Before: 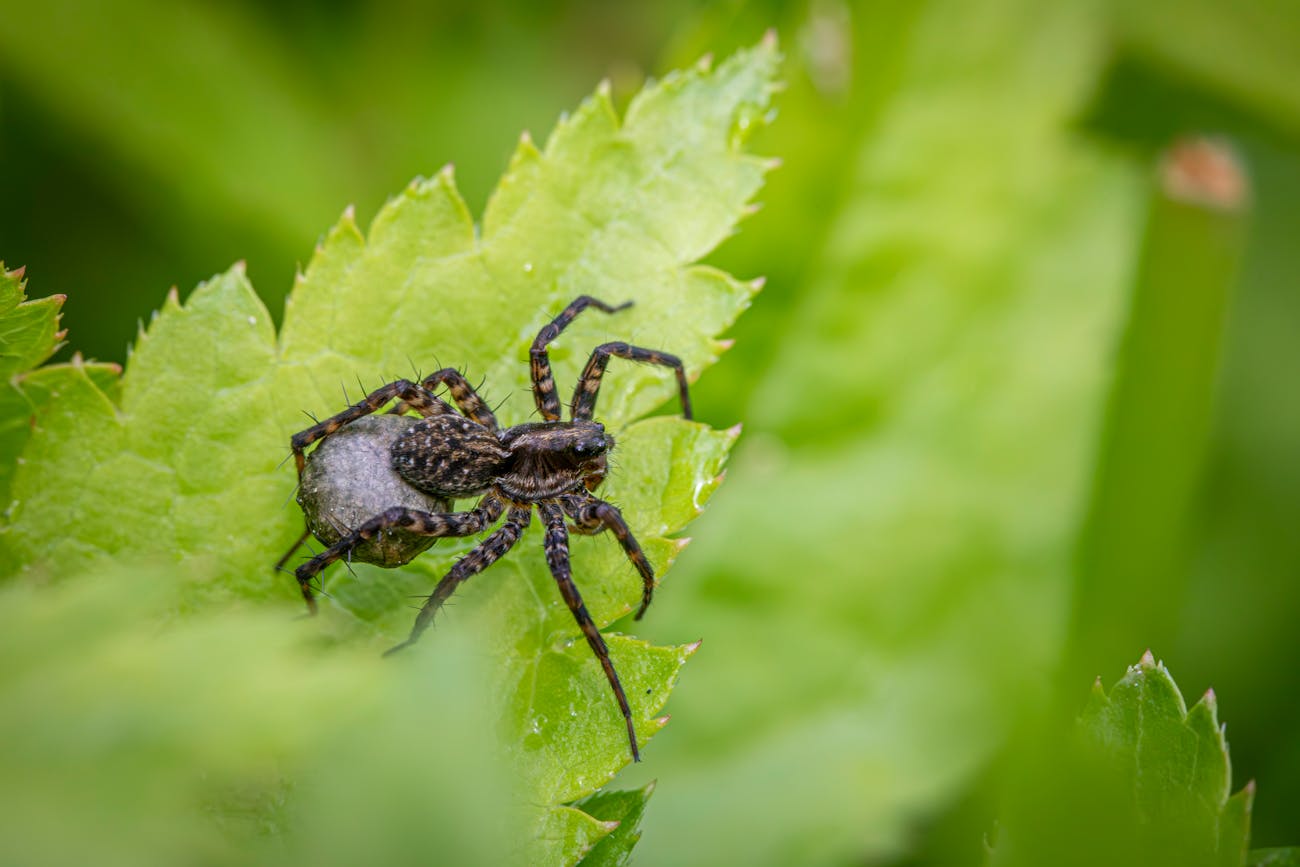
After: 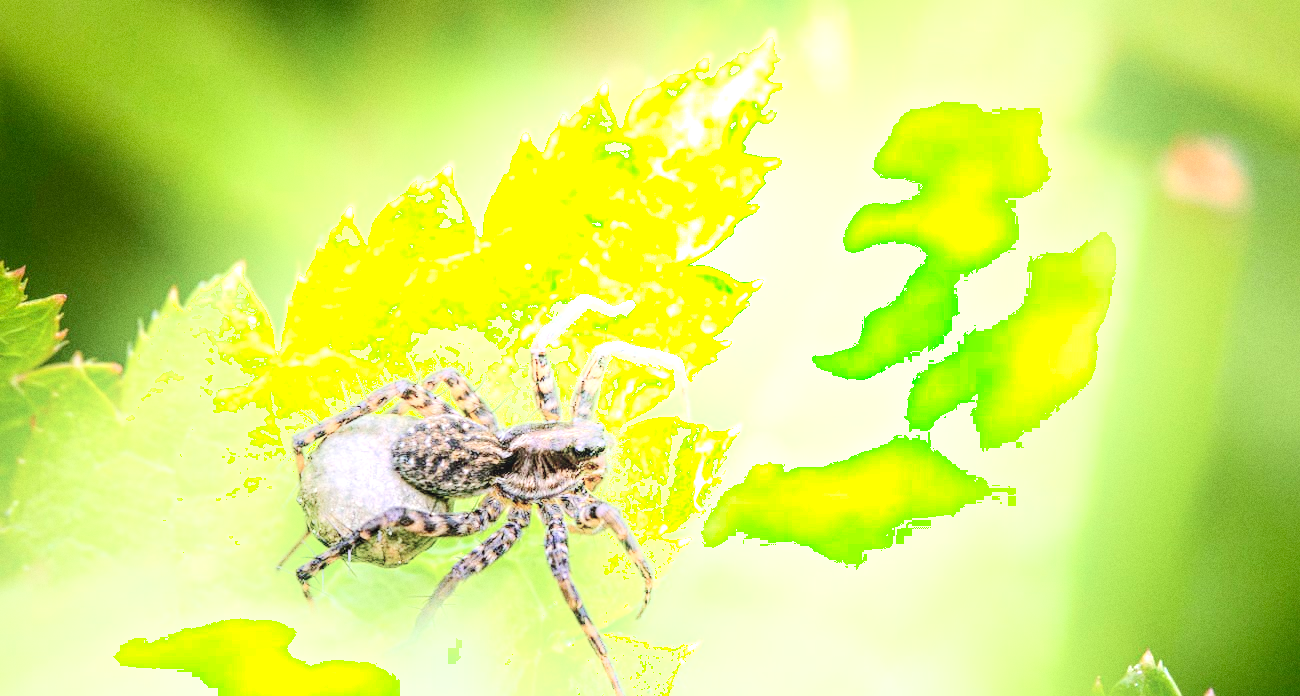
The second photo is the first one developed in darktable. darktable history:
crop: bottom 19.644%
local contrast: detail 110%
exposure: black level correction 0.001, exposure 1.116 EV, compensate highlight preservation false
shadows and highlights: shadows -90, highlights 90, soften with gaussian
grain: coarseness 0.09 ISO
